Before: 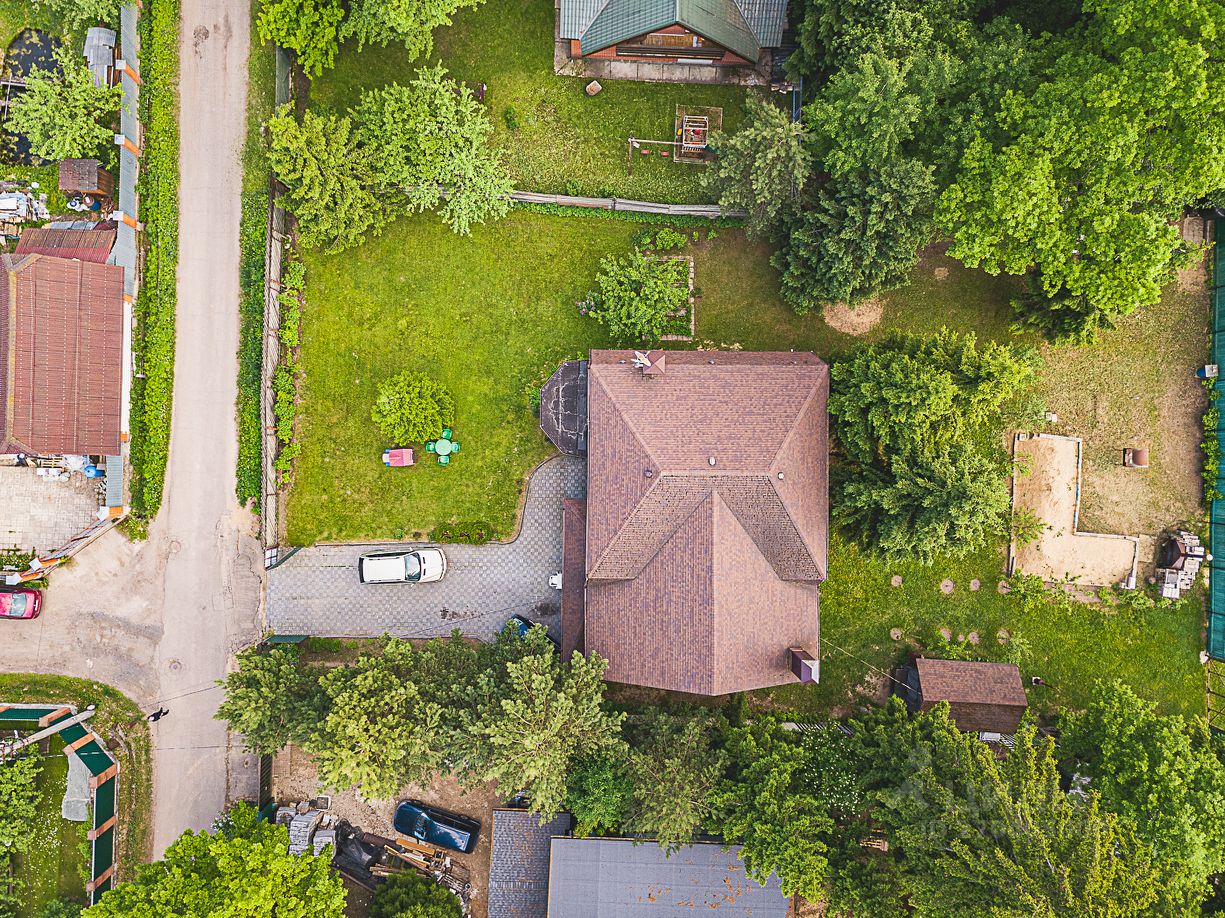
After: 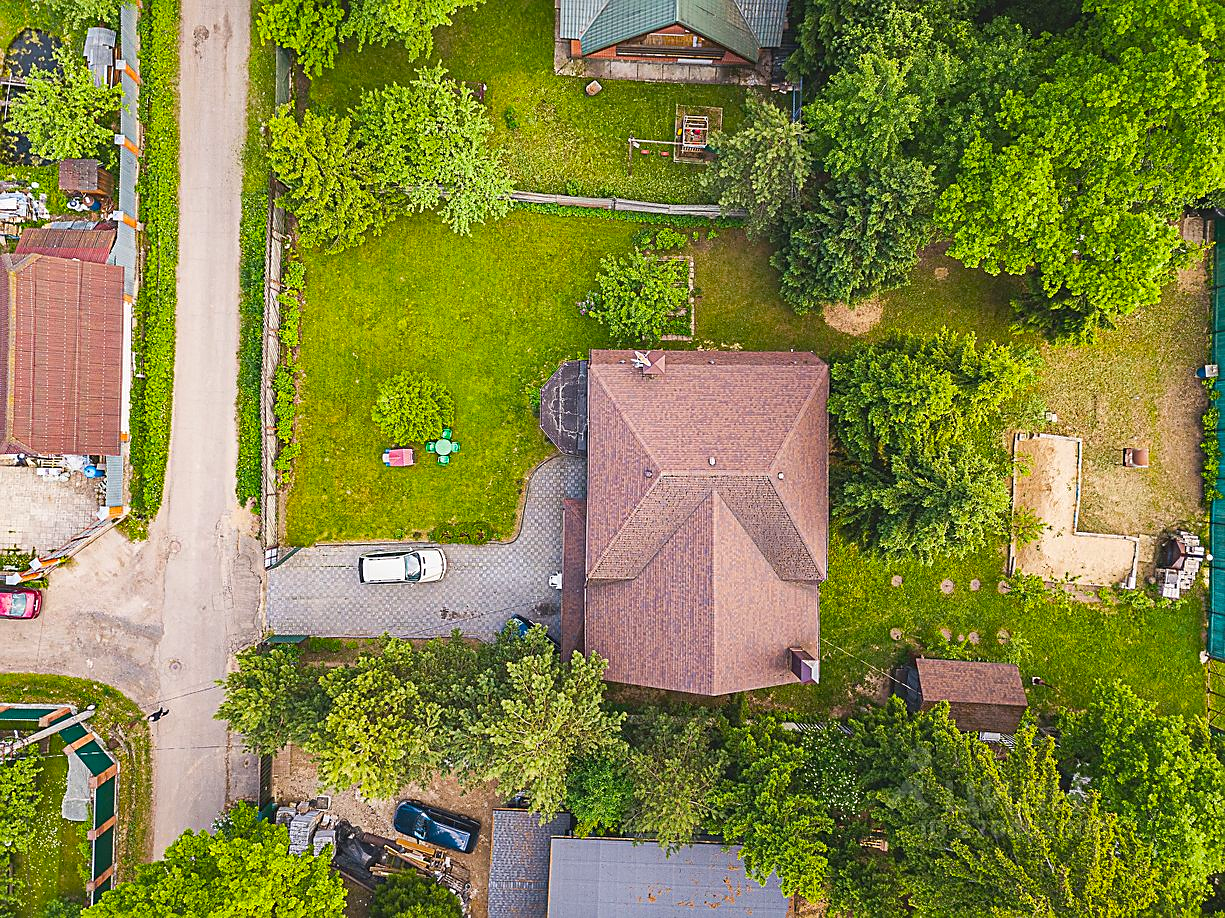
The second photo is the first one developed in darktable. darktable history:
sharpen: radius 1.864, amount 0.398, threshold 1.271
color balance: output saturation 120%
exposure: compensate highlight preservation false
tone equalizer: -8 EV -1.84 EV, -7 EV -1.16 EV, -6 EV -1.62 EV, smoothing diameter 25%, edges refinement/feathering 10, preserve details guided filter
